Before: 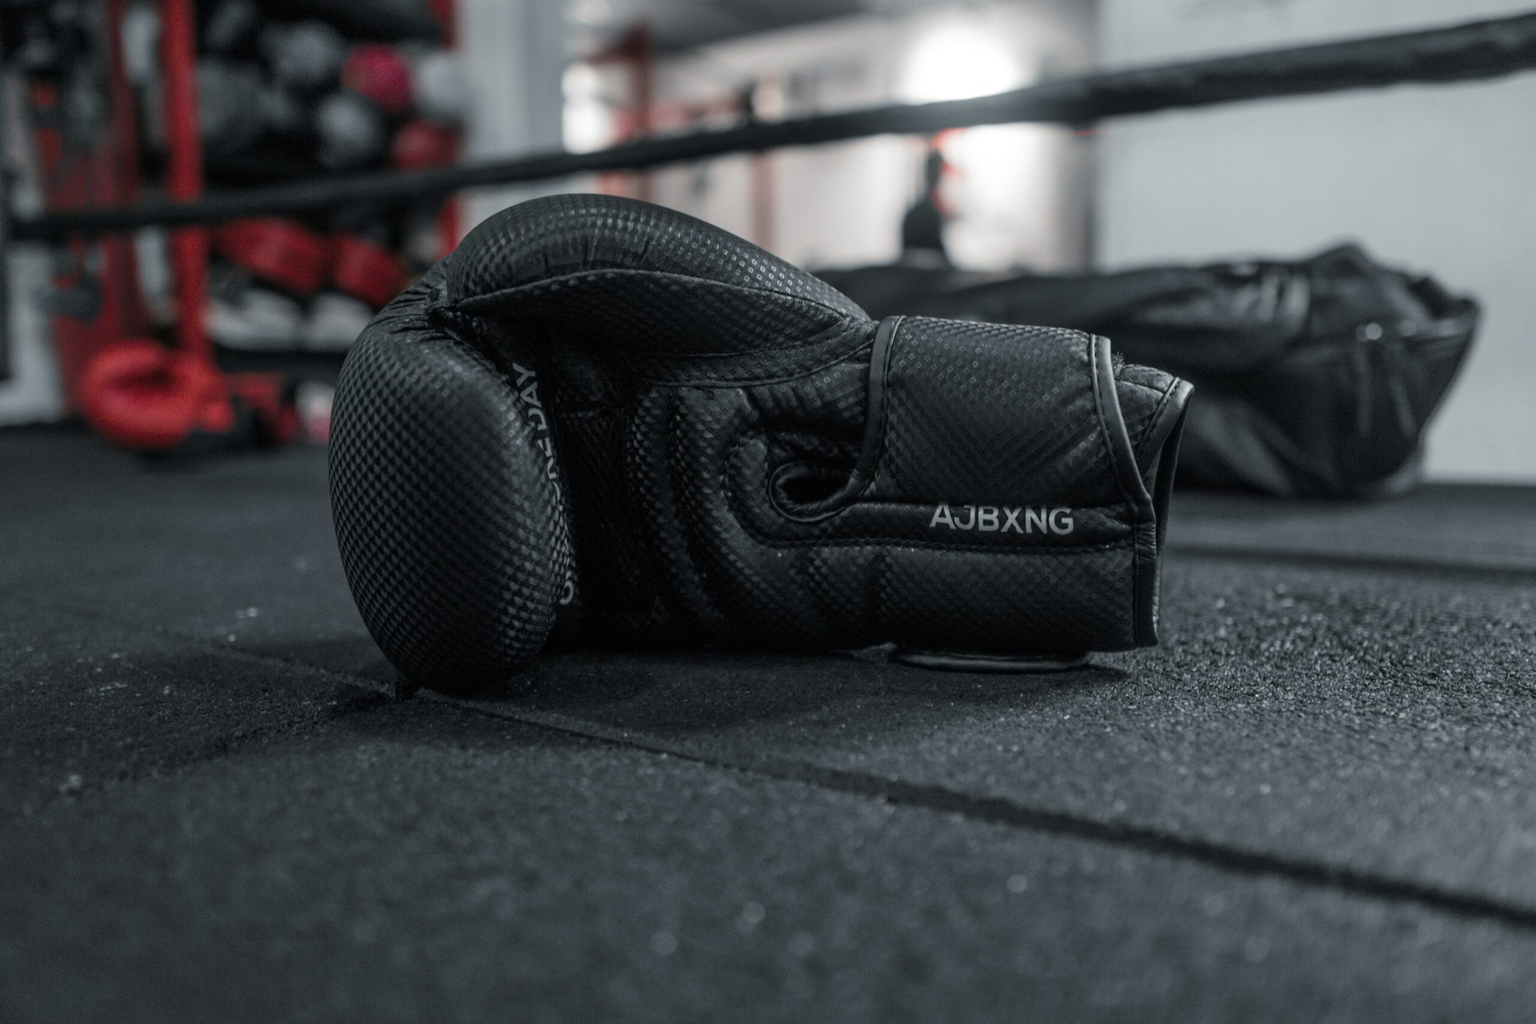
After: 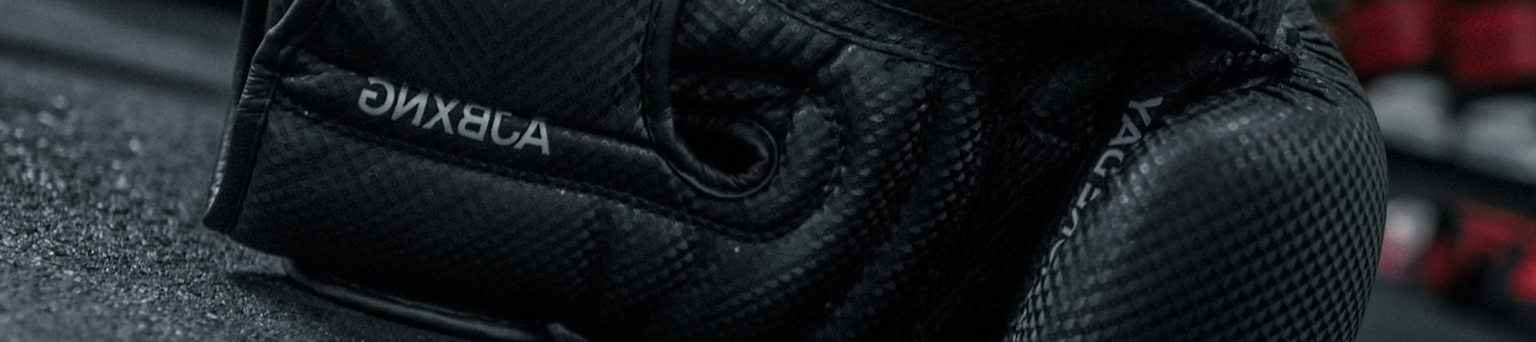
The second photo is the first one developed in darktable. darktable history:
crop and rotate: angle 16.12°, top 30.835%, bottom 35.653%
color balance rgb: shadows lift › luminance -10%, highlights gain › luminance 10%, saturation formula JzAzBz (2021)
contrast brightness saturation: contrast 0.03, brightness -0.04
